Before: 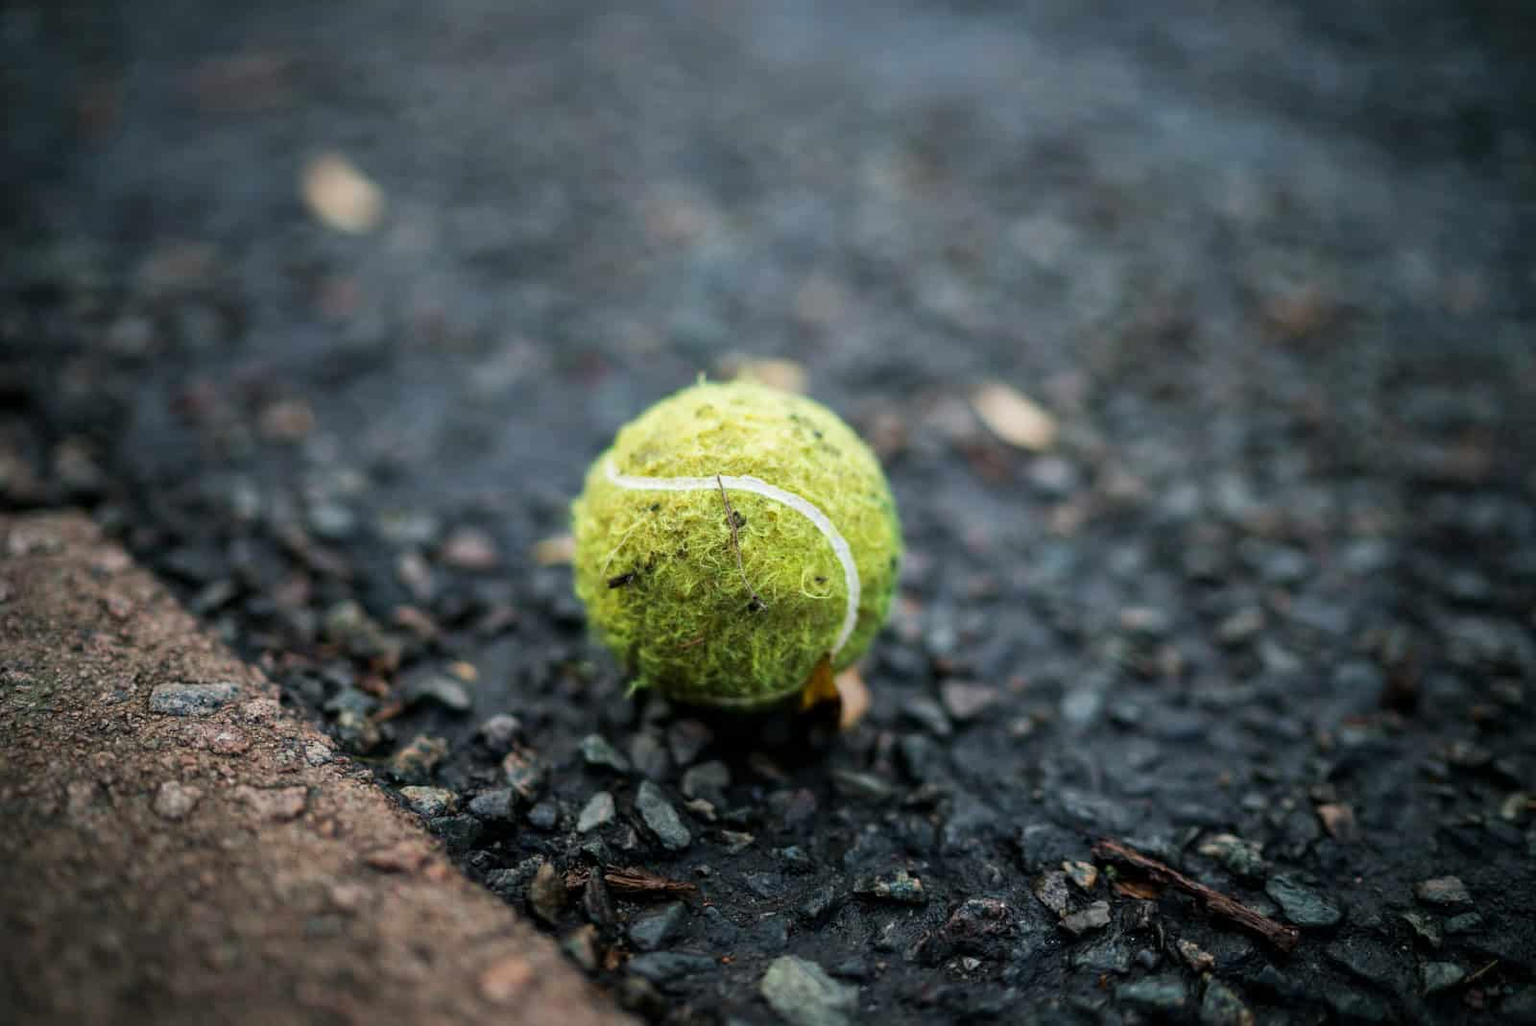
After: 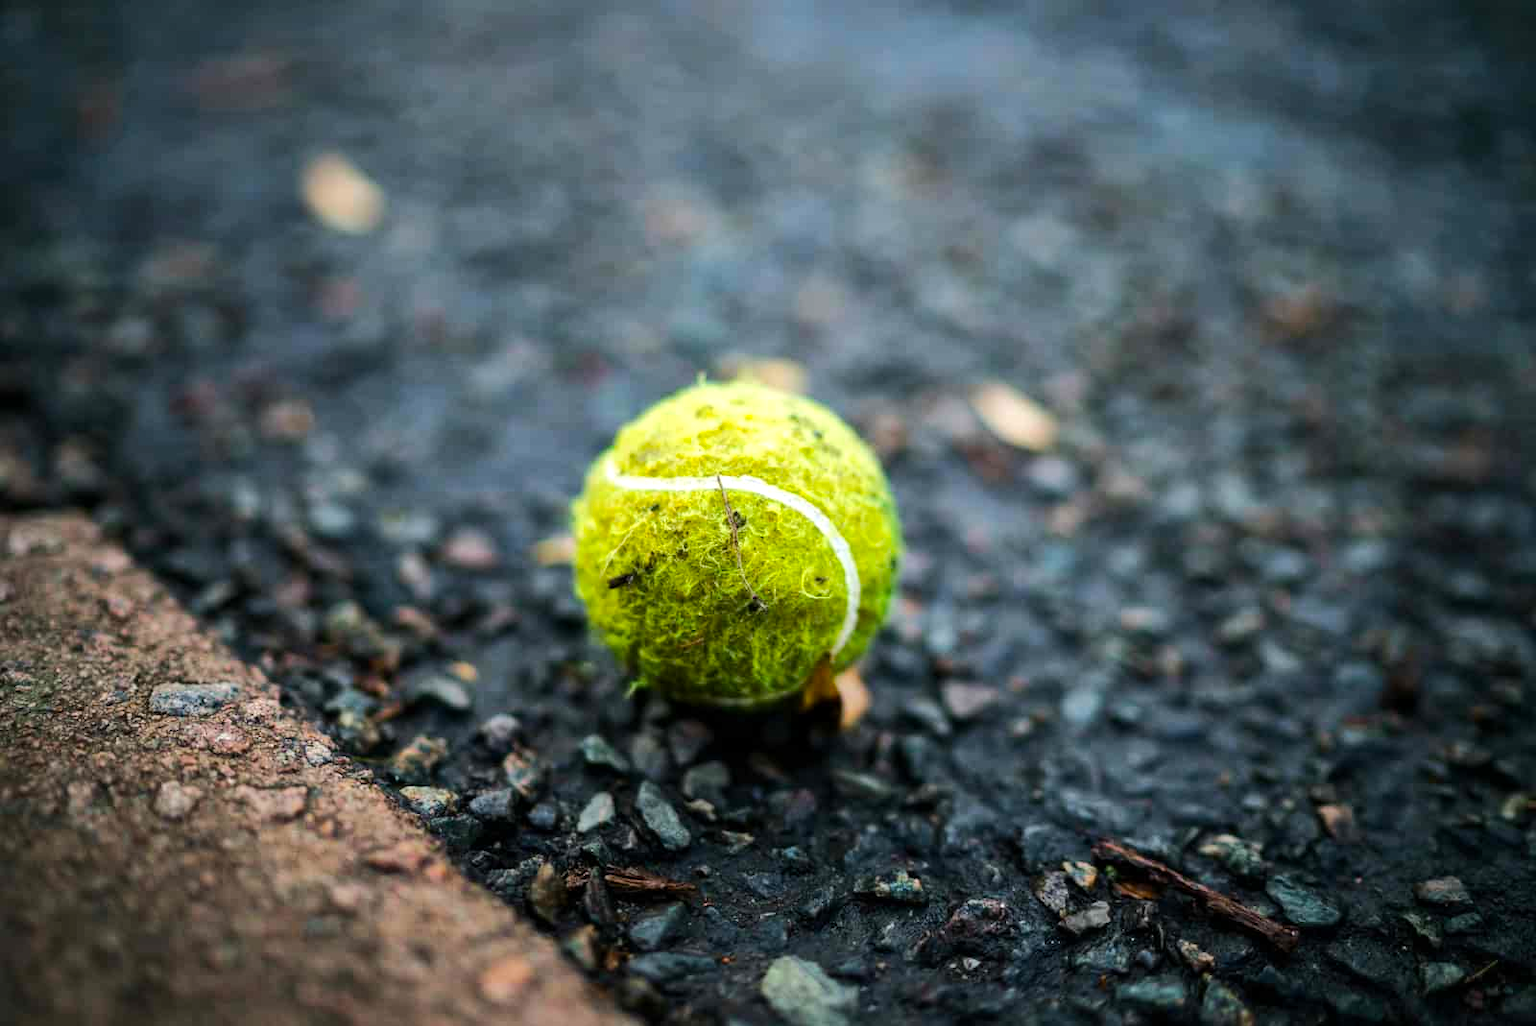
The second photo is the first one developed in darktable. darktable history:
color balance rgb: perceptual saturation grading › global saturation 25%, perceptual brilliance grading › mid-tones 10%, perceptual brilliance grading › shadows 15%, global vibrance 20%
tone equalizer: -8 EV -0.417 EV, -7 EV -0.389 EV, -6 EV -0.333 EV, -5 EV -0.222 EV, -3 EV 0.222 EV, -2 EV 0.333 EV, -1 EV 0.389 EV, +0 EV 0.417 EV, edges refinement/feathering 500, mask exposure compensation -1.57 EV, preserve details no
